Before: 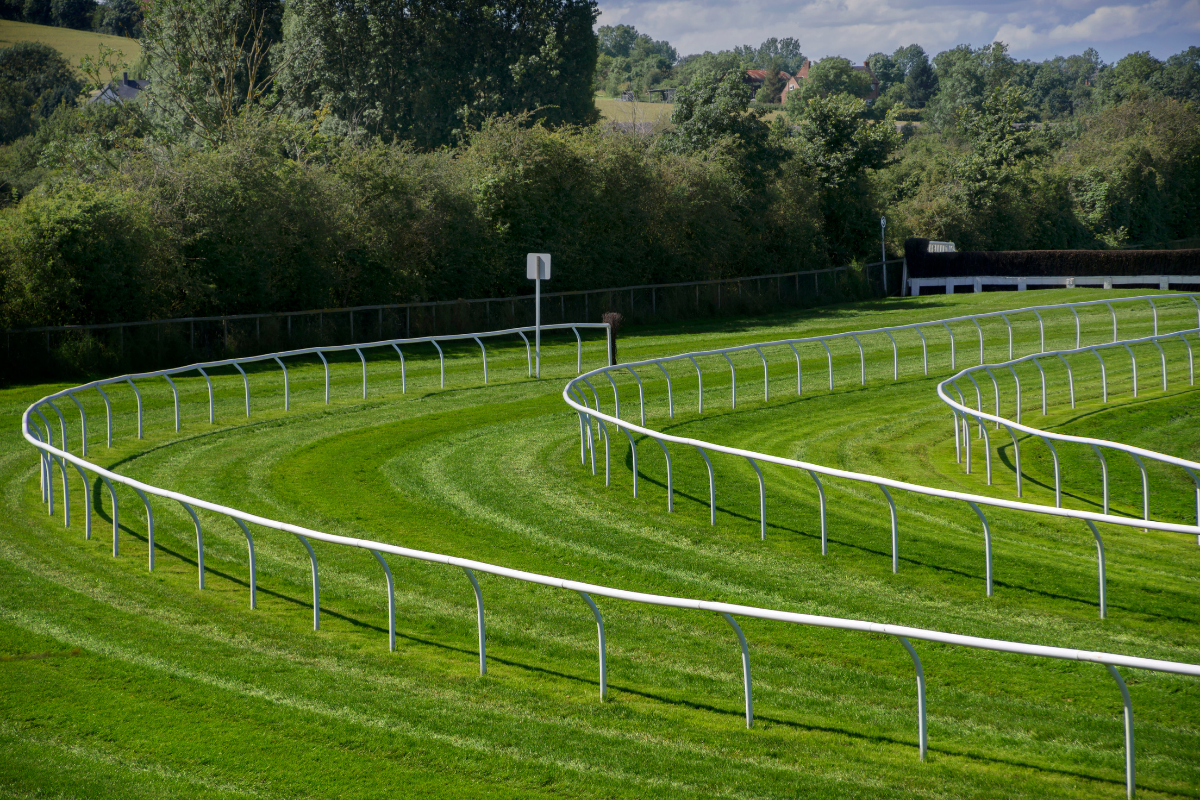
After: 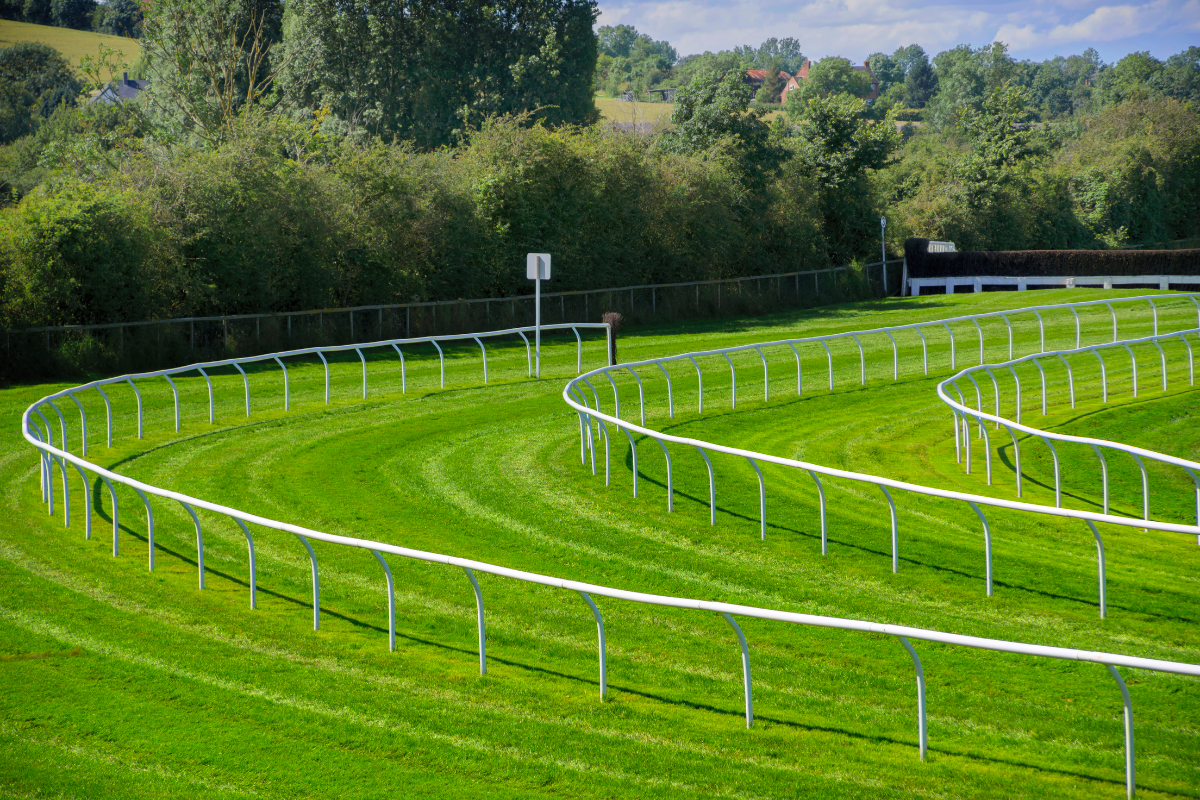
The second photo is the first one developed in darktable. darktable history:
rgb levels: preserve colors max RGB
contrast brightness saturation: contrast 0.07, brightness 0.18, saturation 0.4
